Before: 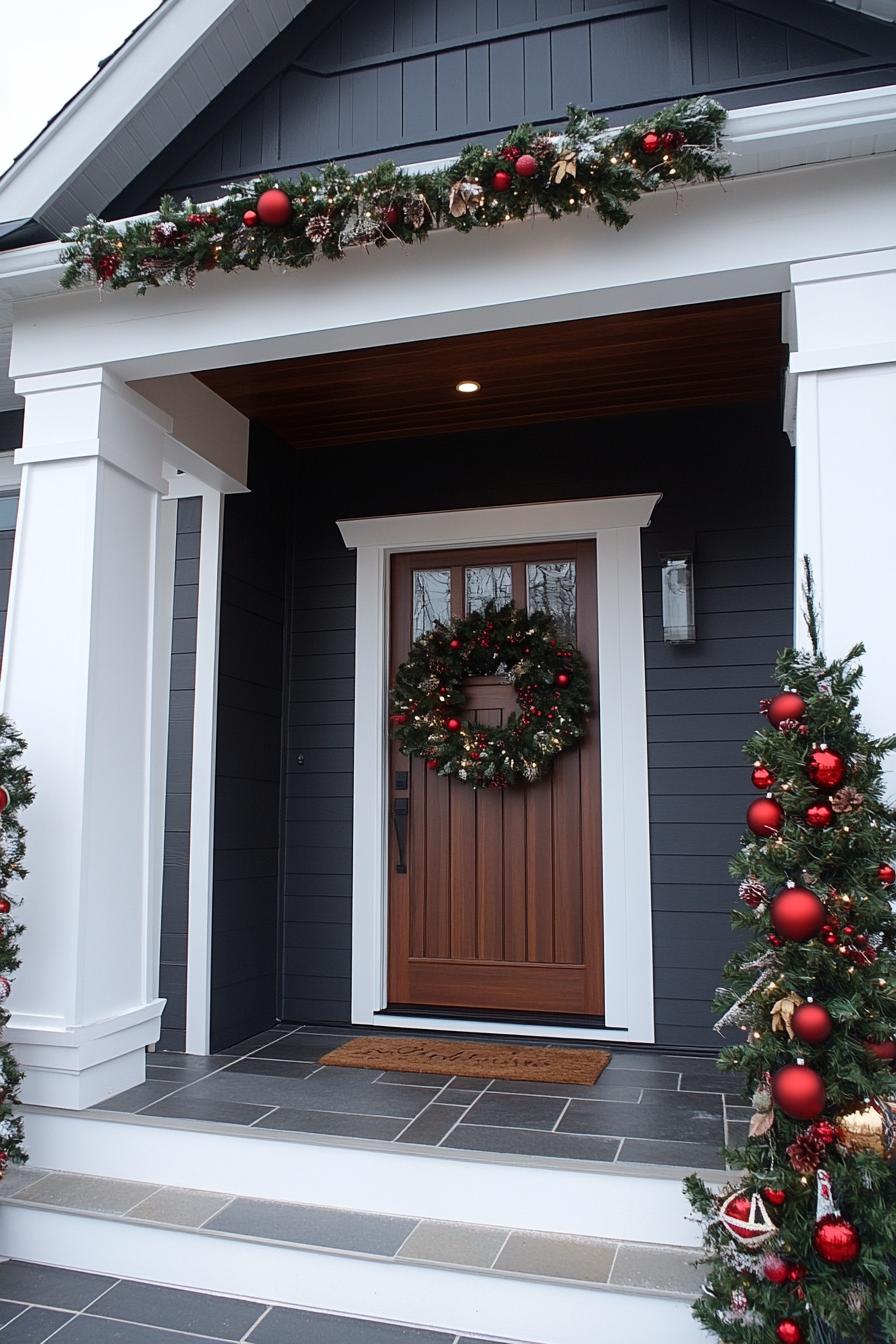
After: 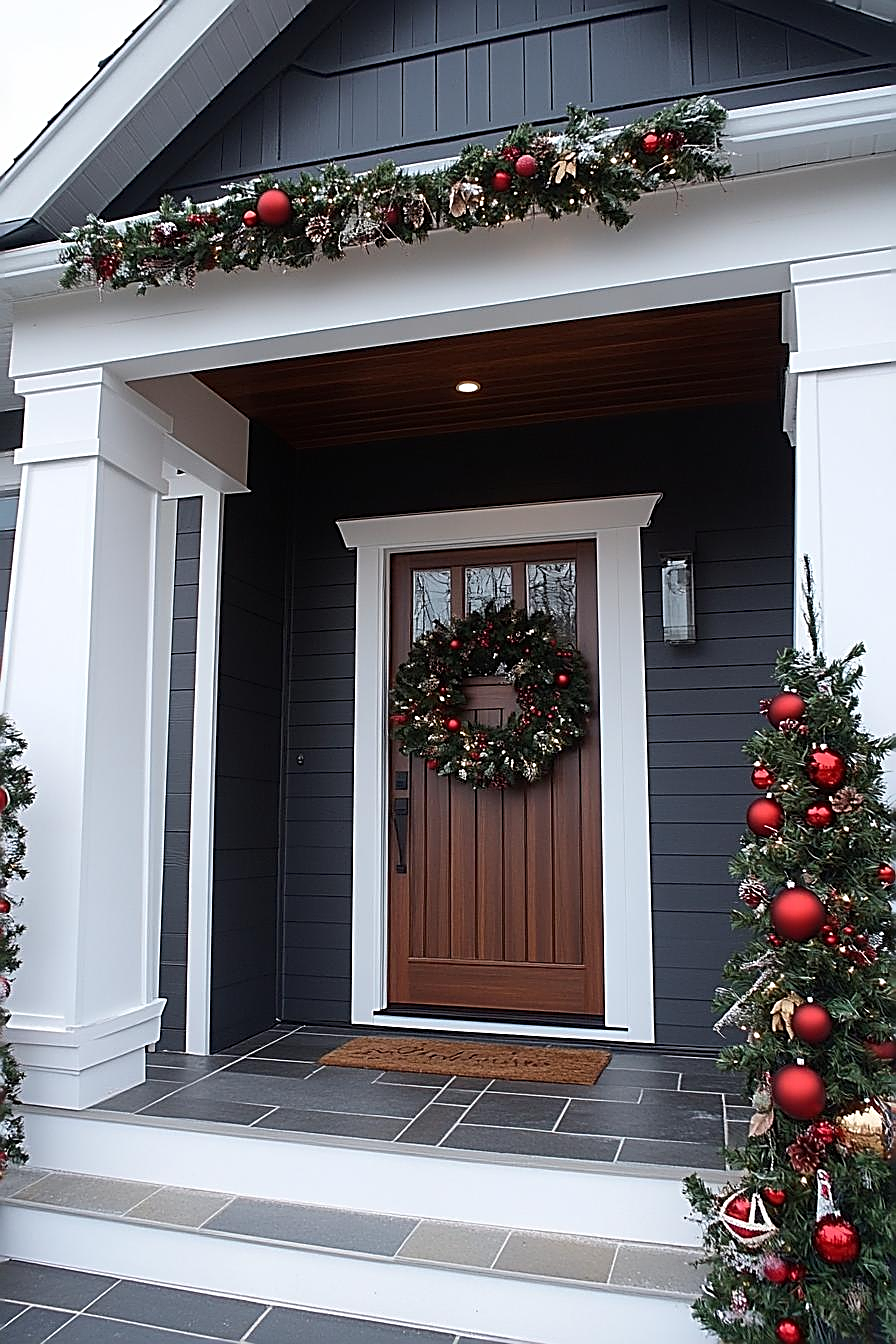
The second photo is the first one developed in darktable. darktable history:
sharpen: amount 0.997
